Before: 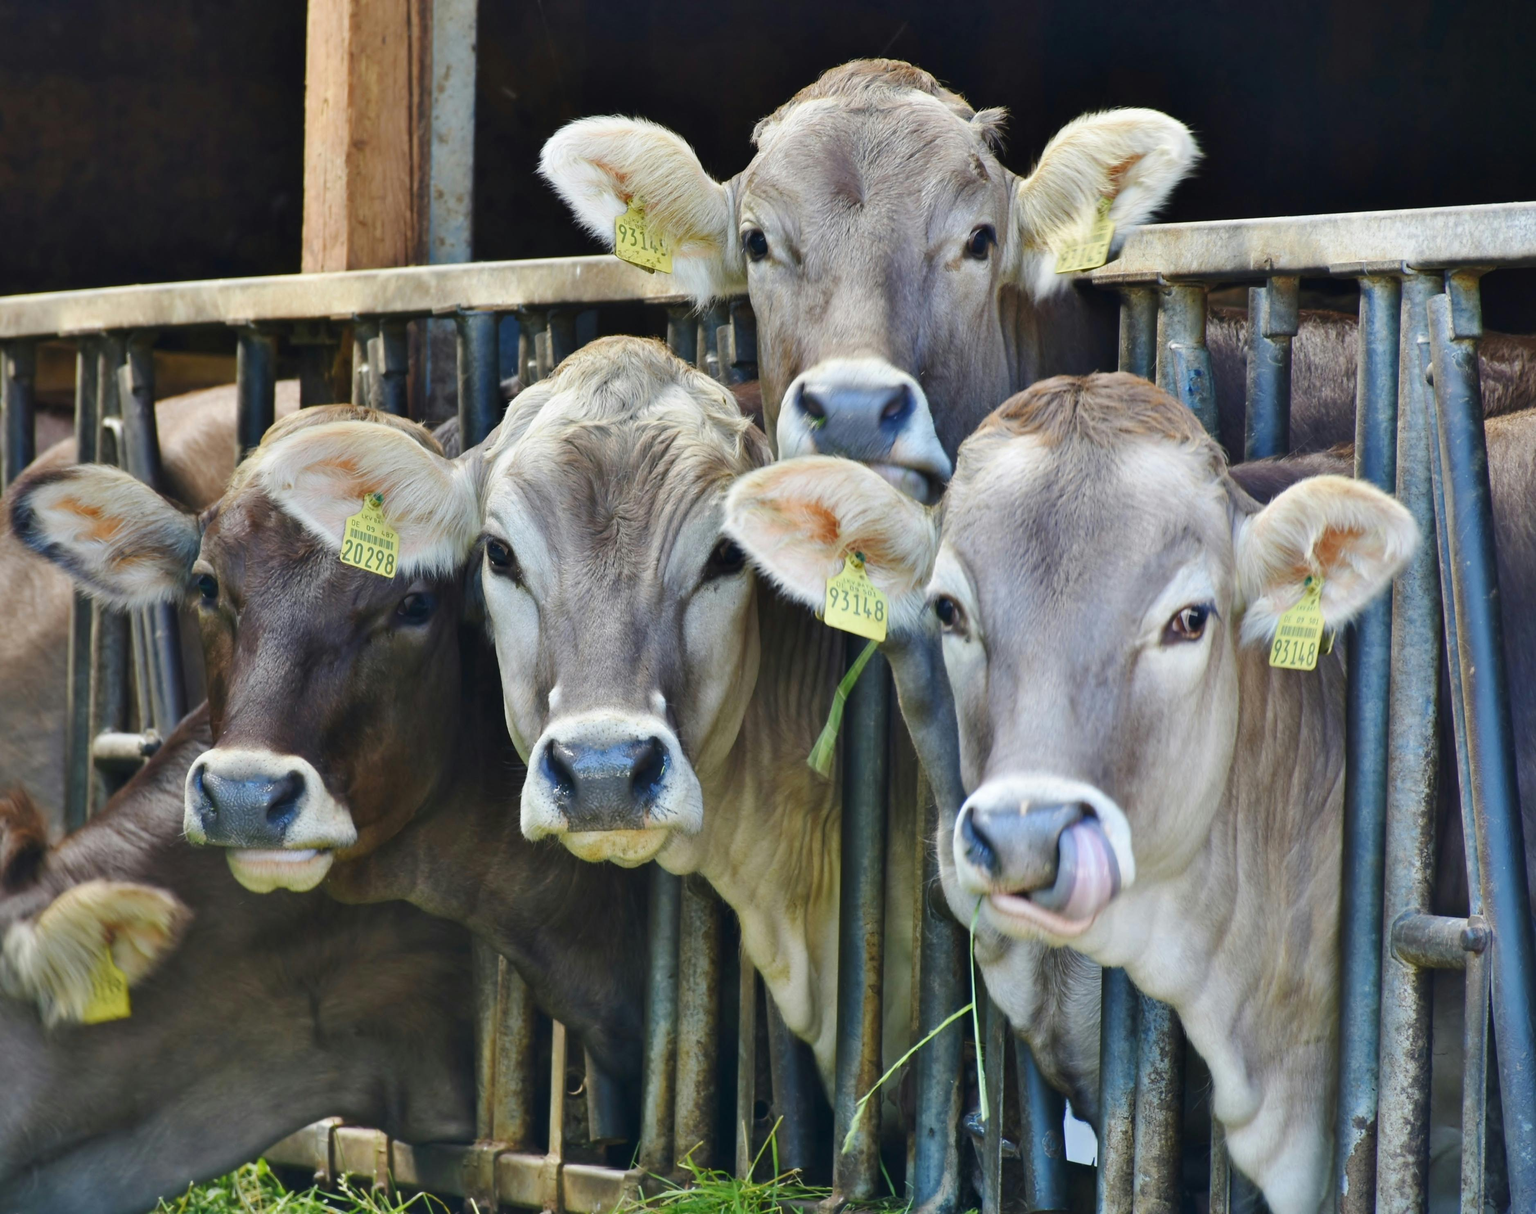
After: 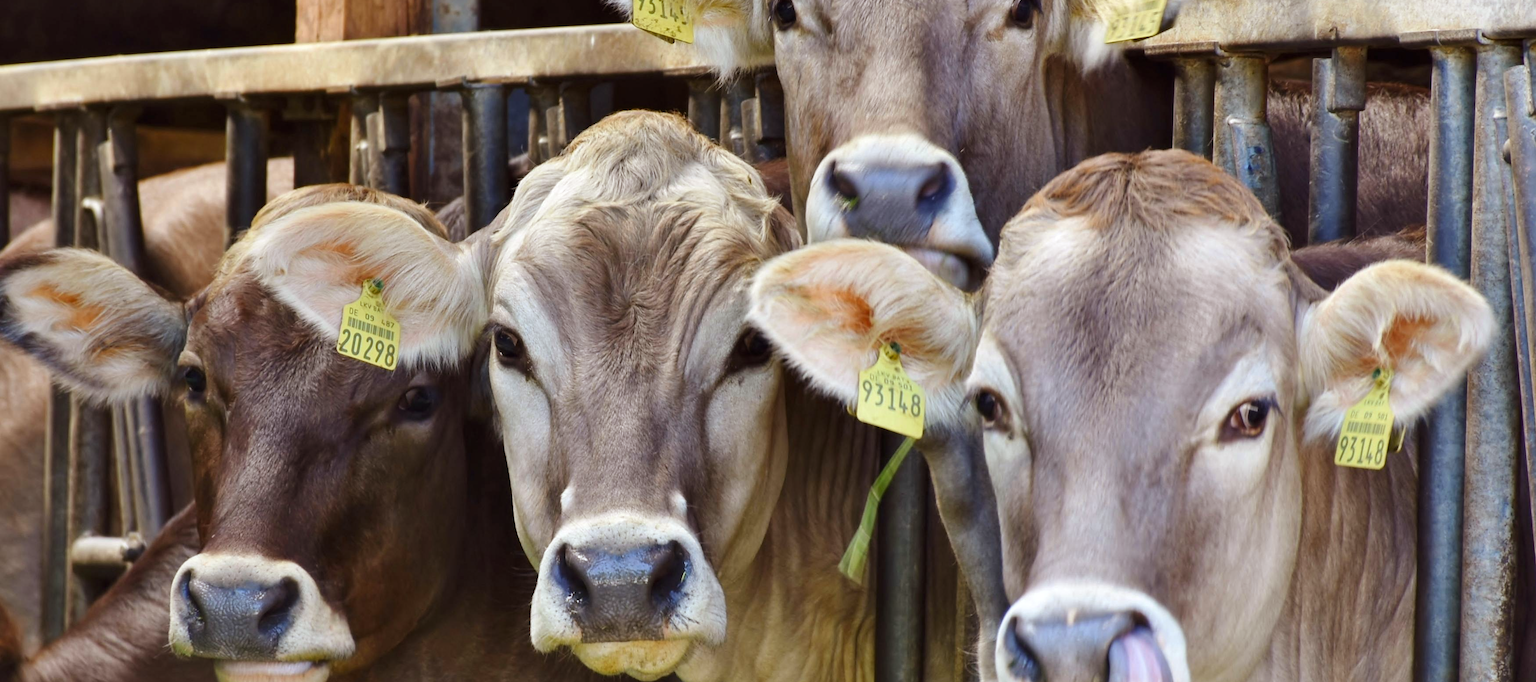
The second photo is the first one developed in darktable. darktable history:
rgb levels: mode RGB, independent channels, levels [[0, 0.5, 1], [0, 0.521, 1], [0, 0.536, 1]]
local contrast: highlights 100%, shadows 100%, detail 120%, midtone range 0.2
crop: left 1.744%, top 19.225%, right 5.069%, bottom 28.357%
